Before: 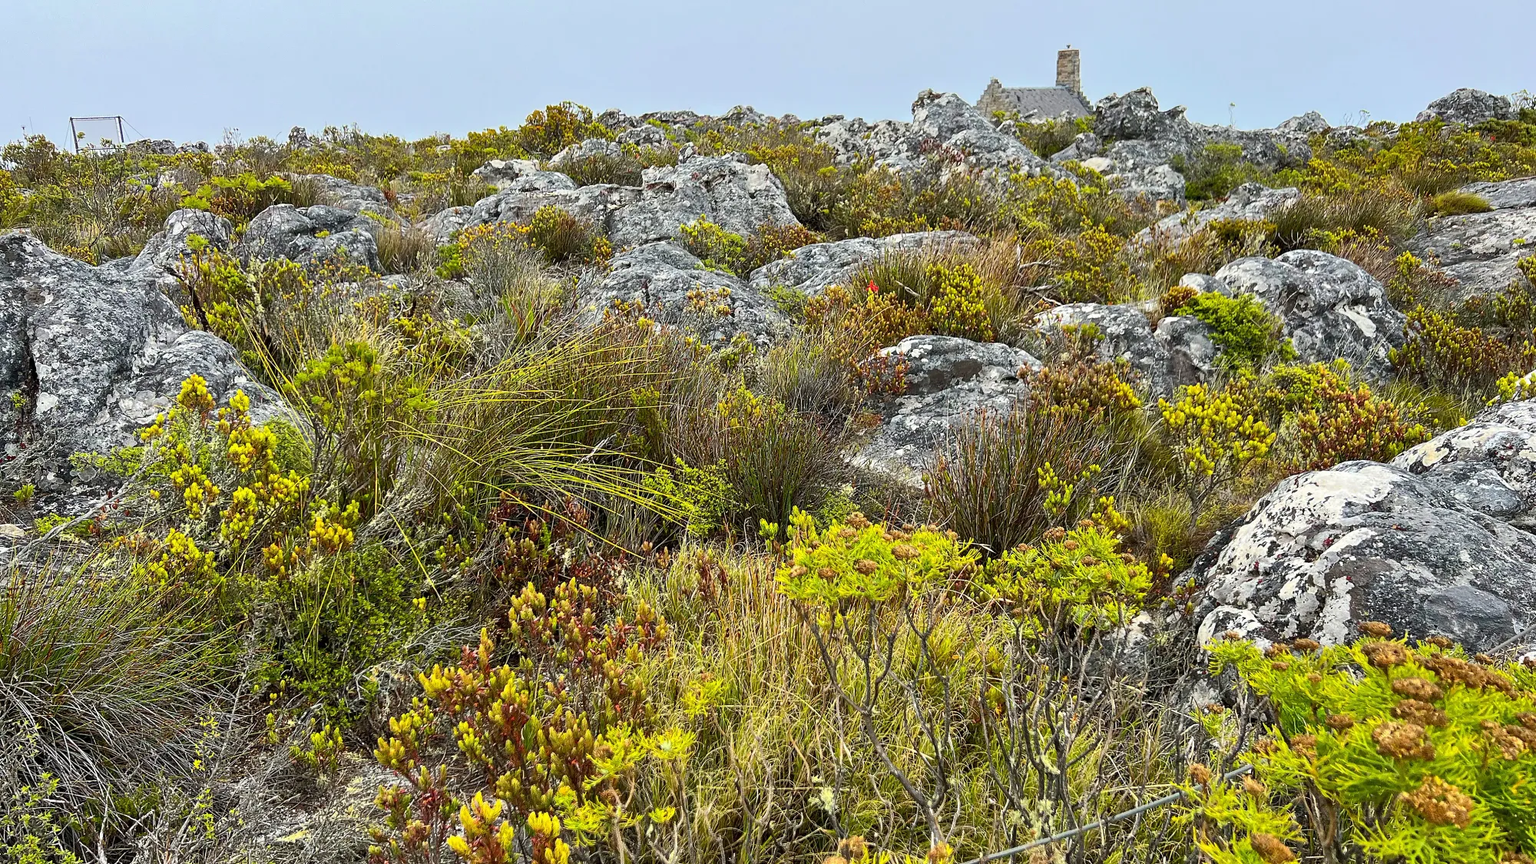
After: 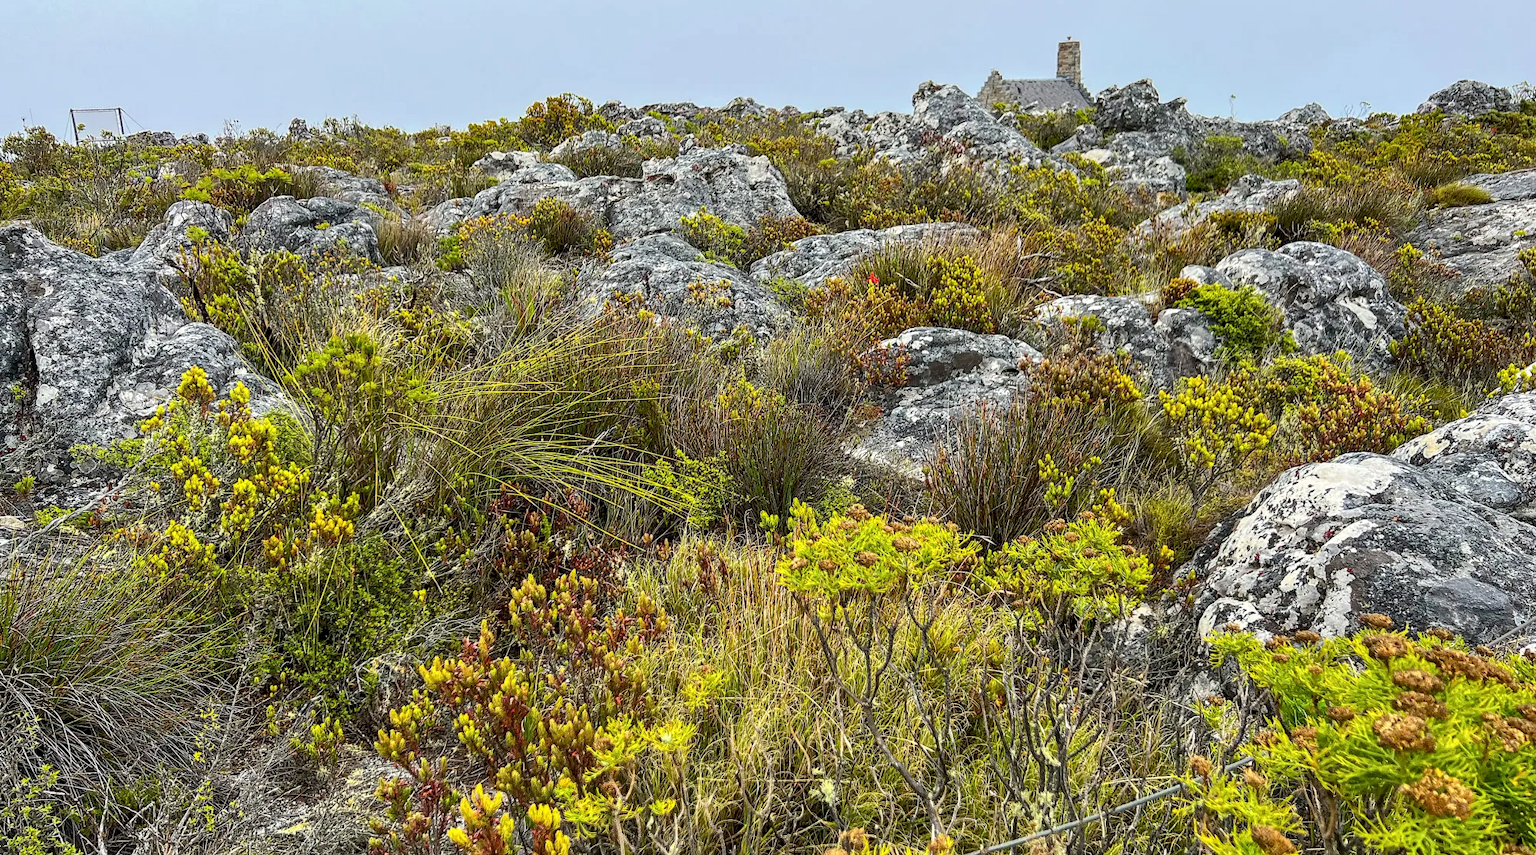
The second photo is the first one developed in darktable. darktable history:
local contrast: on, module defaults
crop: top 1.049%, right 0.001%
